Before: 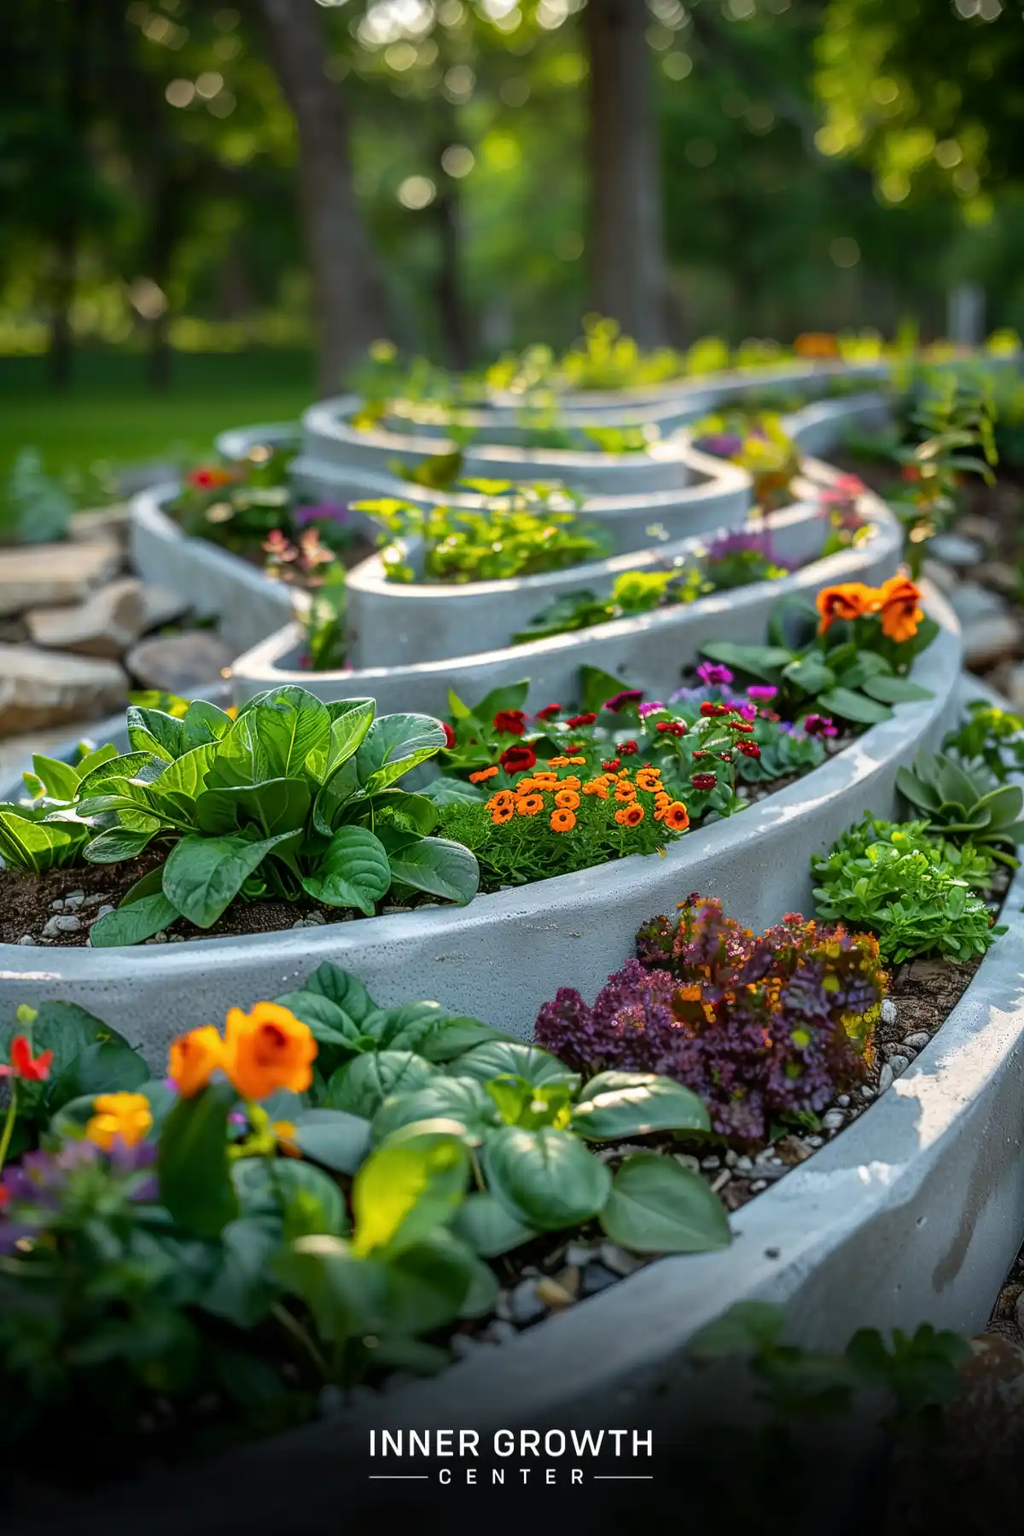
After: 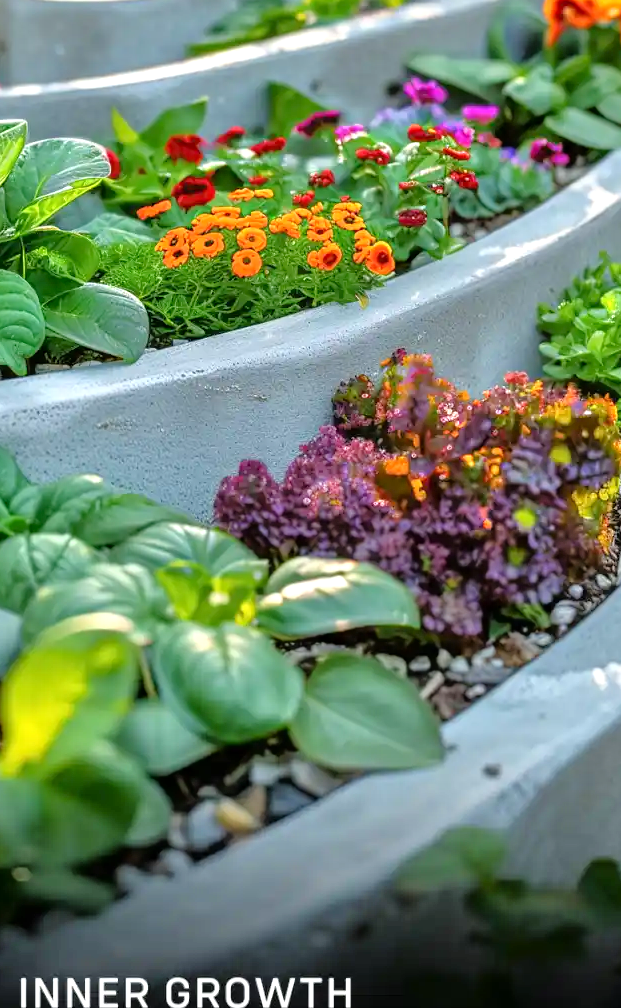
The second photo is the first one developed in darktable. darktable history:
exposure: exposure 0.2 EV, compensate highlight preservation false
tone equalizer: -7 EV 0.15 EV, -6 EV 0.6 EV, -5 EV 1.15 EV, -4 EV 1.33 EV, -3 EV 1.15 EV, -2 EV 0.6 EV, -1 EV 0.15 EV, mask exposure compensation -0.5 EV
crop: left 34.479%, top 38.822%, right 13.718%, bottom 5.172%
